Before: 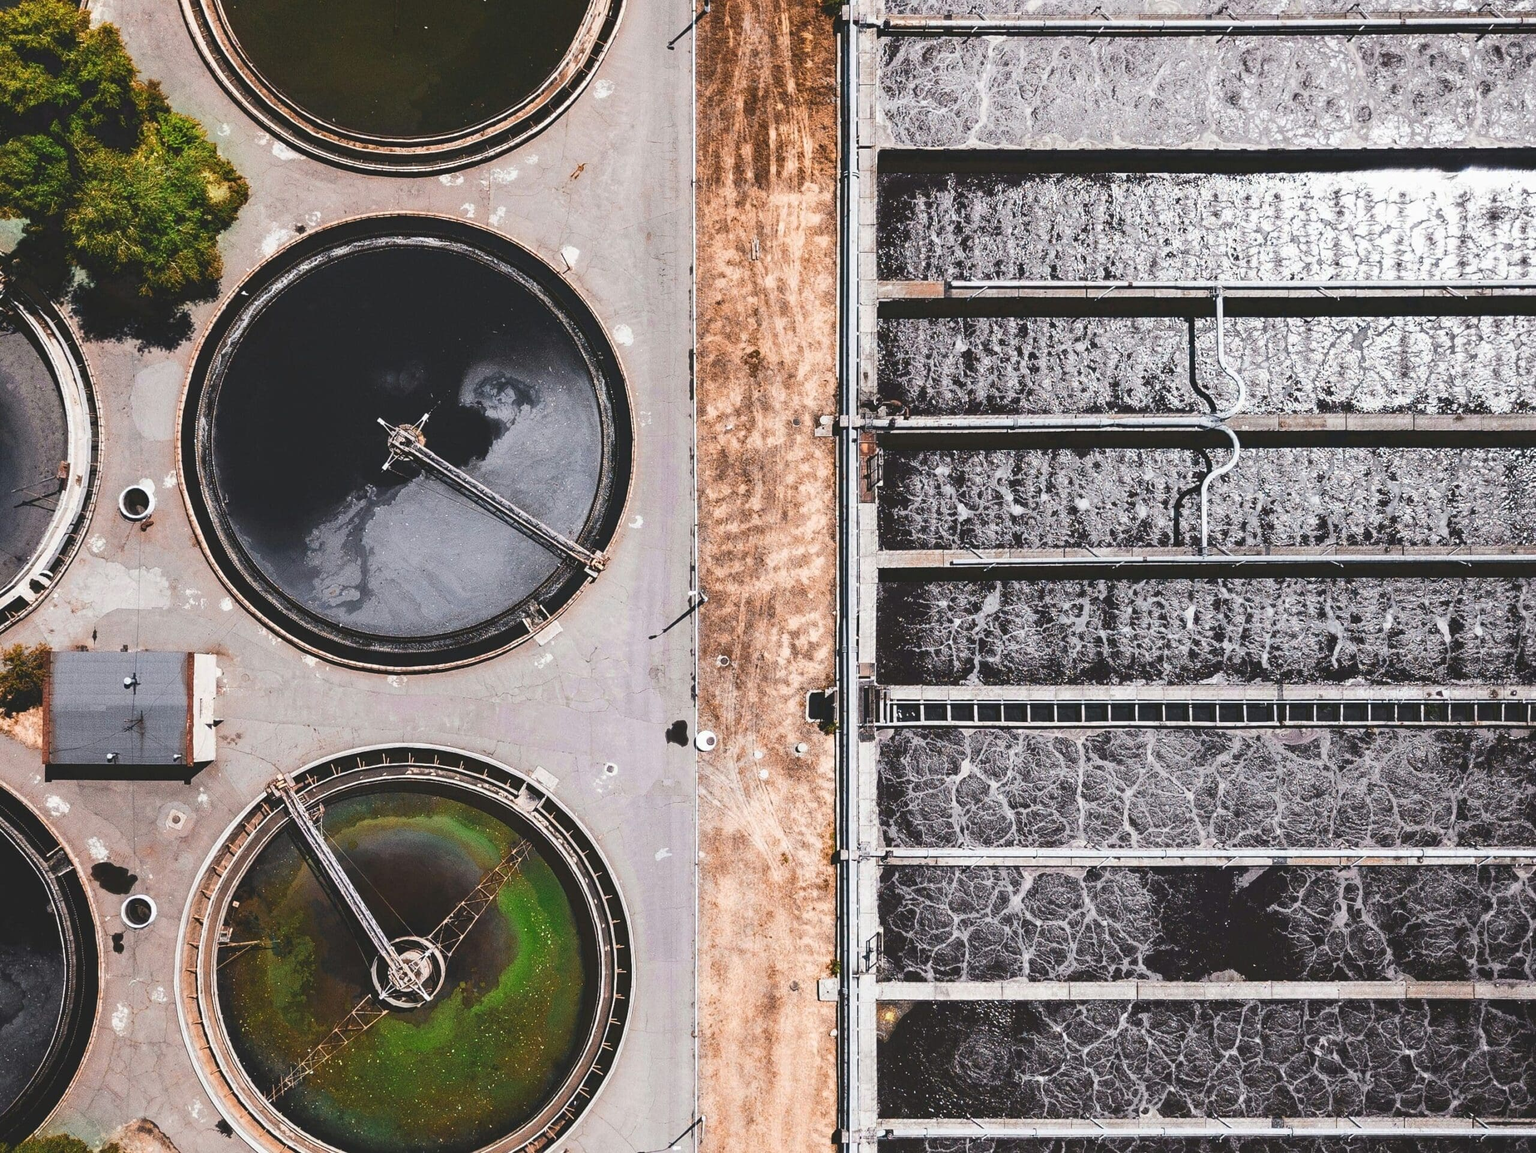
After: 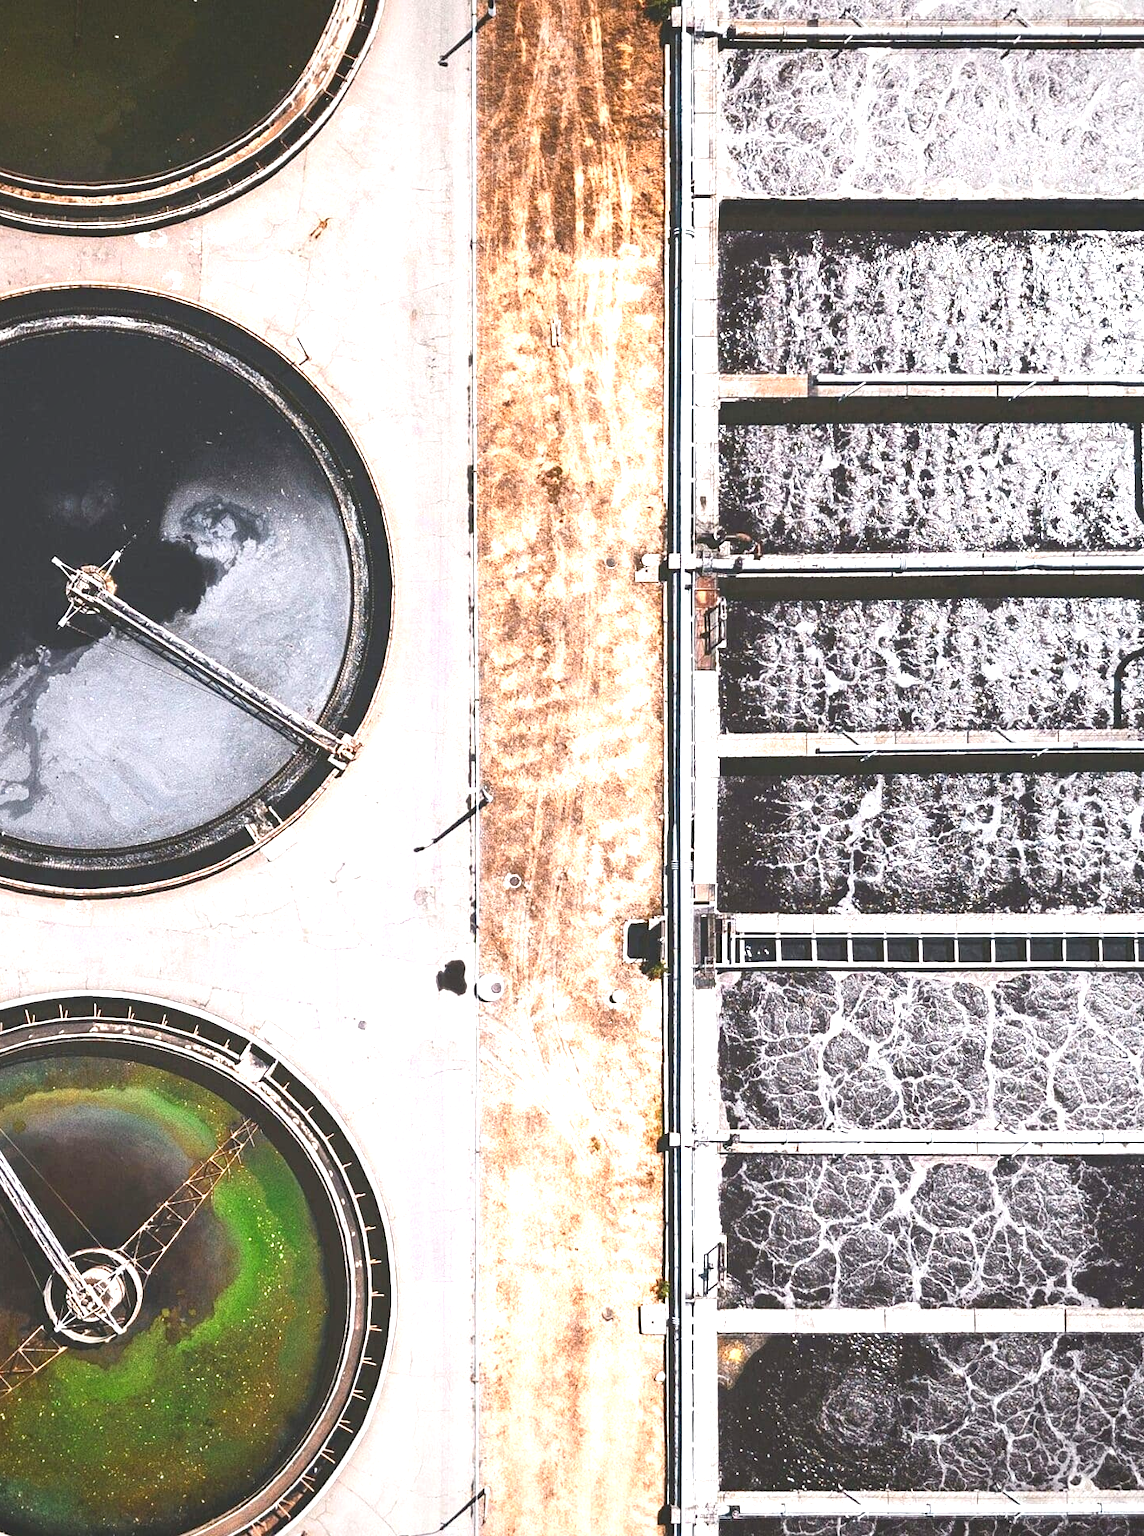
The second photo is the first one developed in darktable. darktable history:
crop: left 22.068%, right 22.068%, bottom 0.004%
exposure: black level correction 0, exposure 1.107 EV, compensate highlight preservation false
contrast equalizer: y [[0.524 ×6], [0.512 ×6], [0.379 ×6], [0 ×6], [0 ×6]], mix -0.293
vignetting: fall-off start 85.63%, fall-off radius 80.27%, brightness -0.393, saturation 0.006, width/height ratio 1.213
